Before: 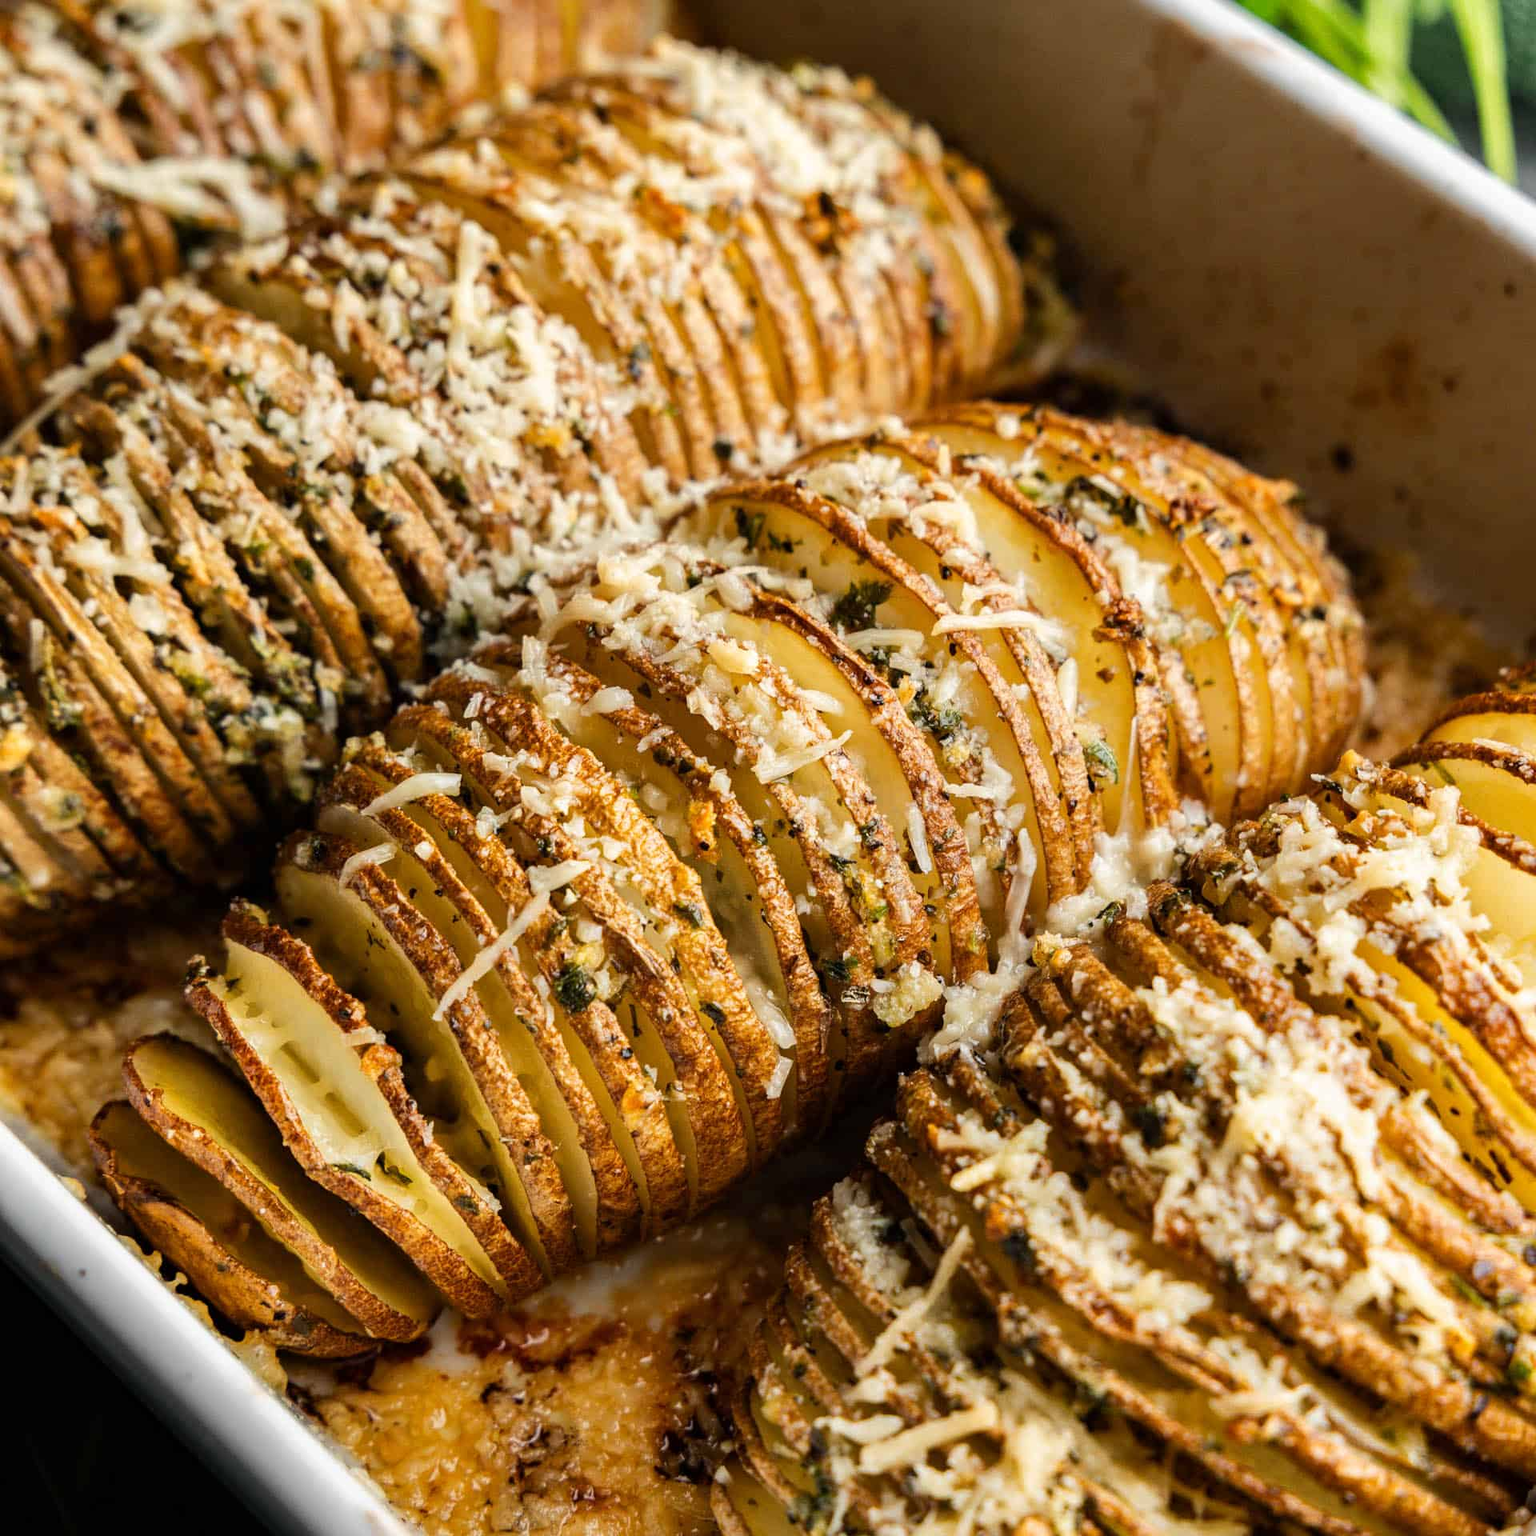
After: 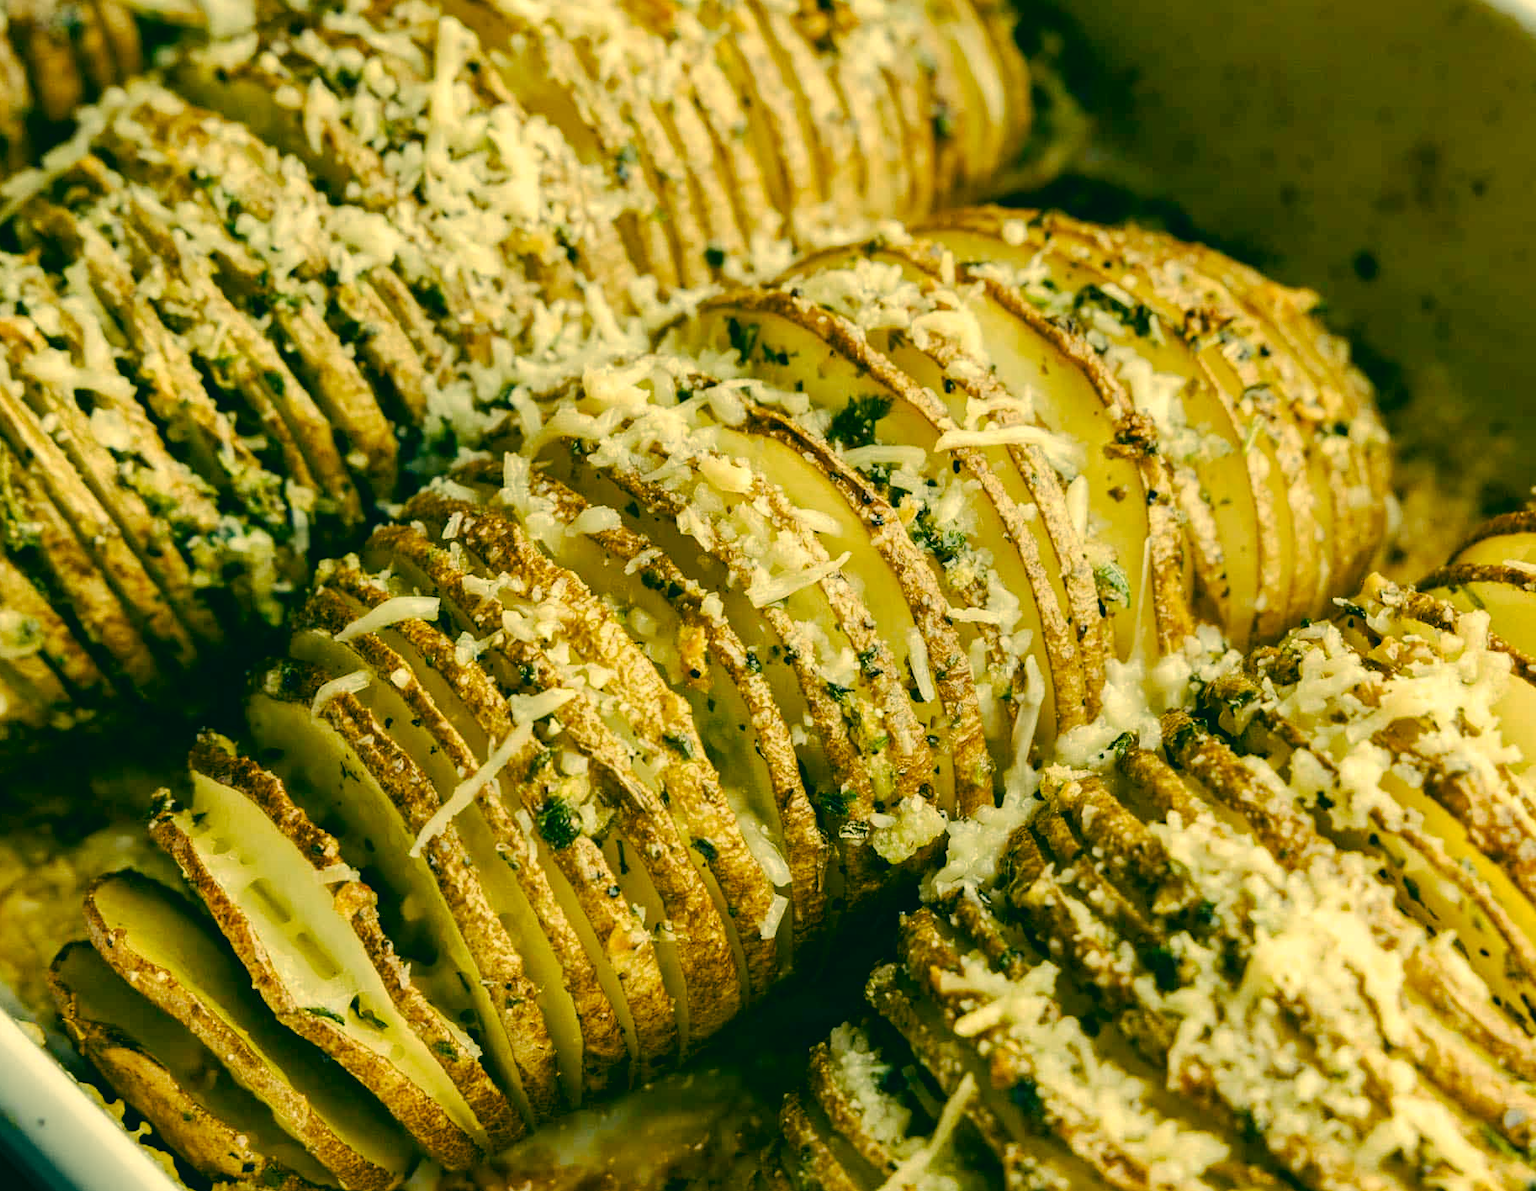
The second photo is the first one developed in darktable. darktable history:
color correction: highlights a* 1.83, highlights b* 34.53, shadows a* -36.32, shadows b* -5.93
crop and rotate: left 2.819%, top 13.437%, right 2.063%, bottom 12.809%
base curve: curves: ch0 [(0, 0) (0.262, 0.32) (0.722, 0.705) (1, 1)], preserve colors none
color balance rgb: perceptual saturation grading › global saturation 25.64%, perceptual saturation grading › highlights -50.278%, perceptual saturation grading › shadows 30.443%, global vibrance 20%
